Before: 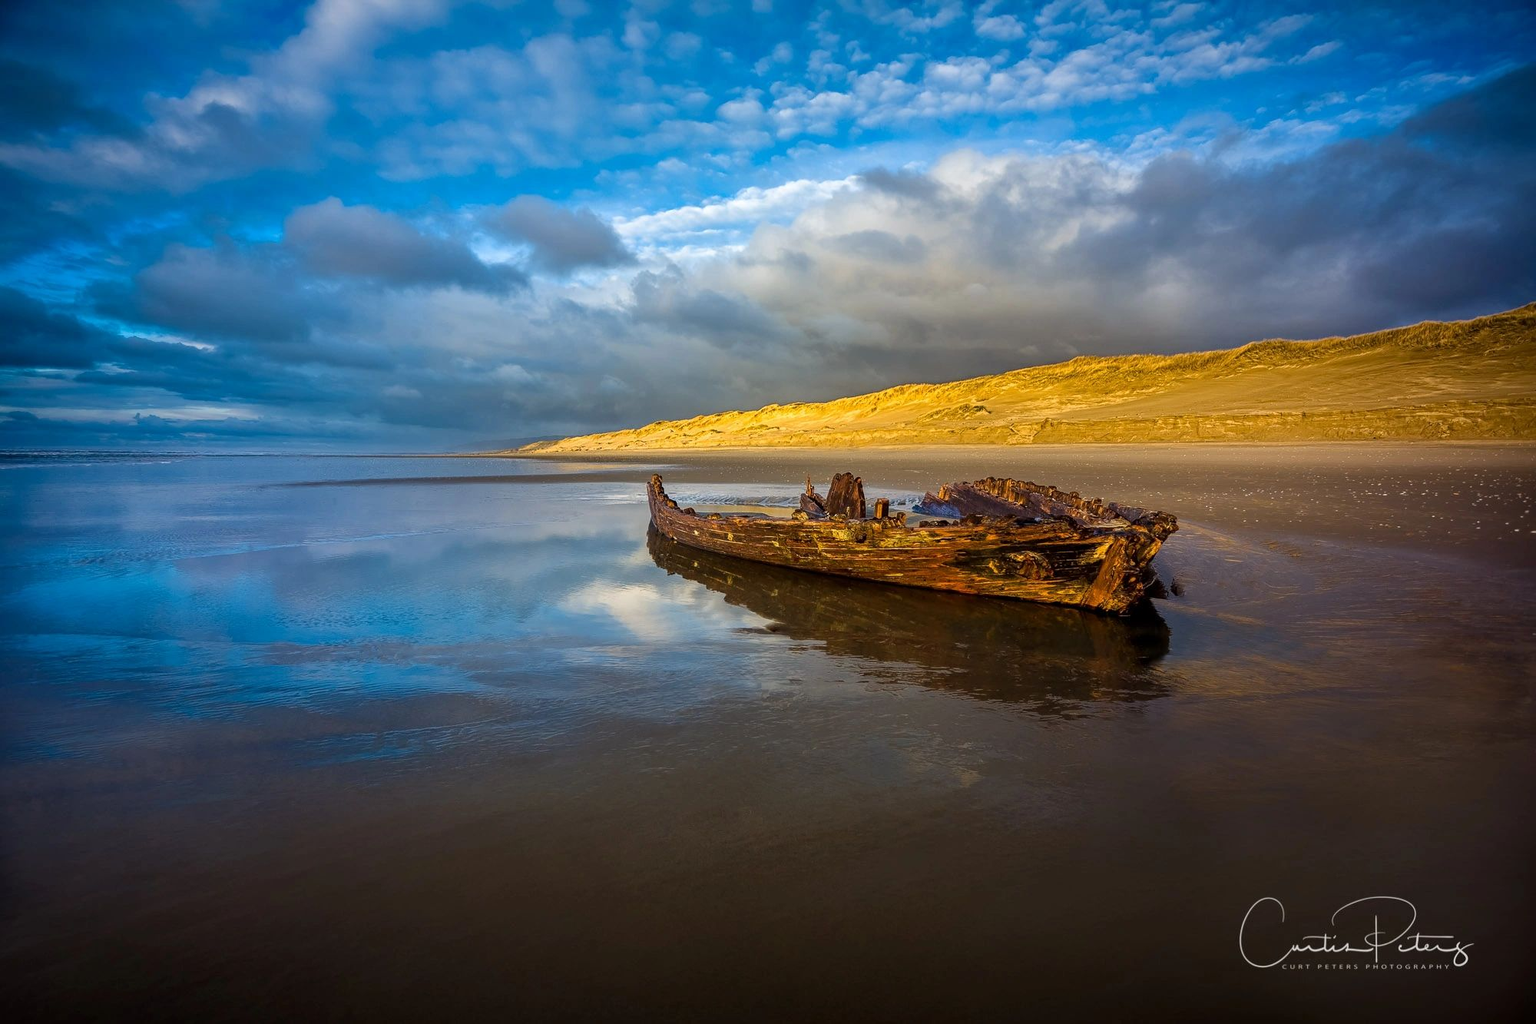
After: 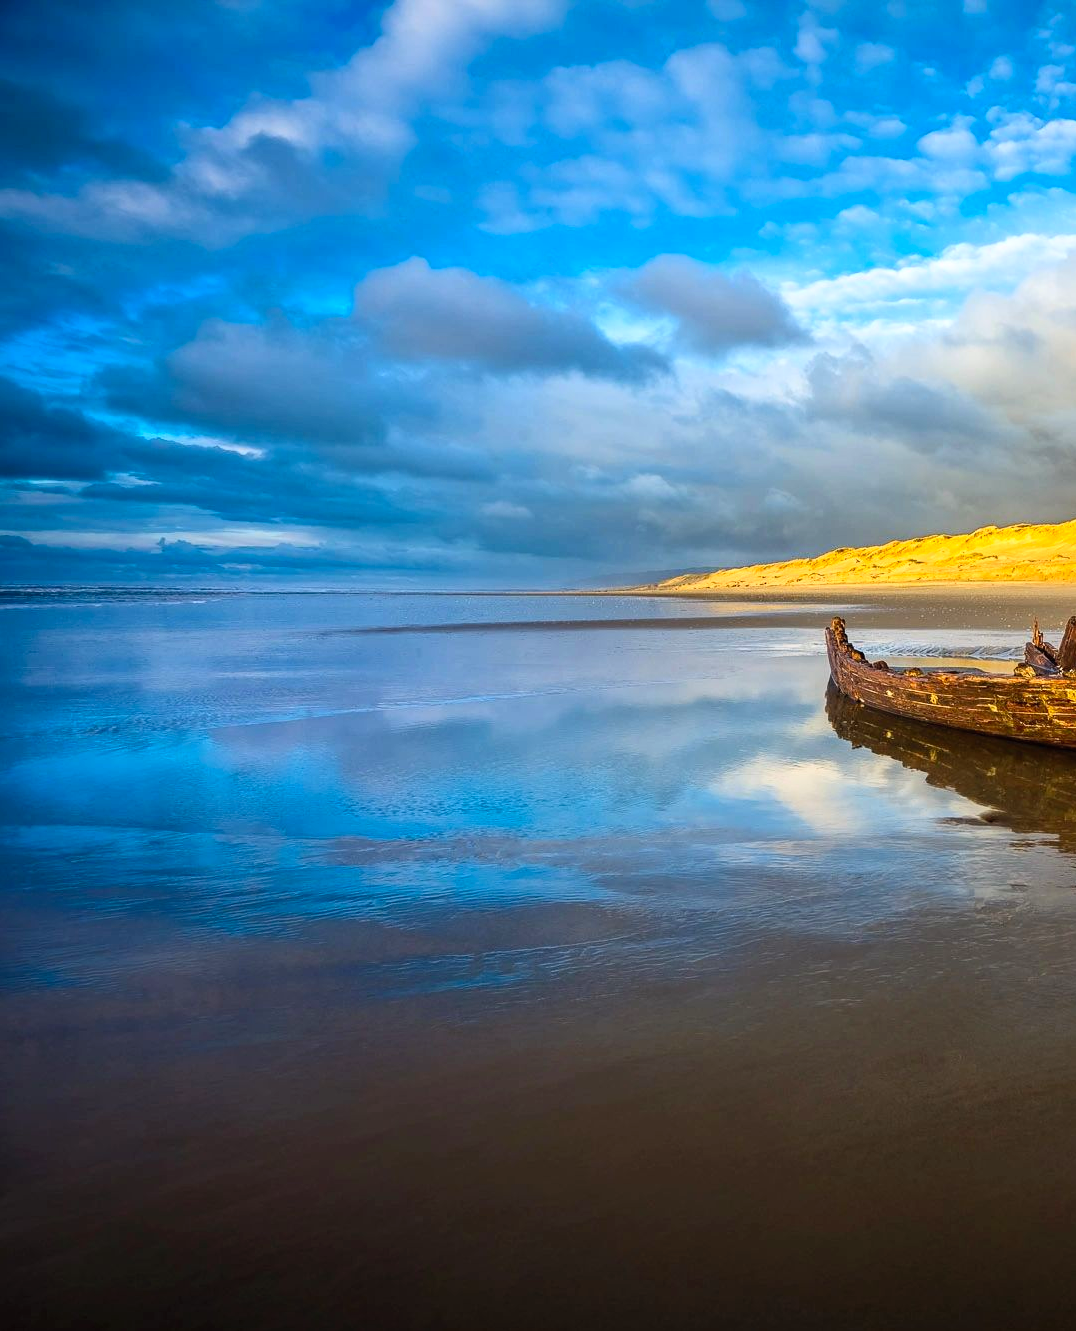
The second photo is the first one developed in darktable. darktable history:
contrast brightness saturation: contrast 0.195, brightness 0.166, saturation 0.223
crop: left 0.861%, right 45.308%, bottom 0.085%
